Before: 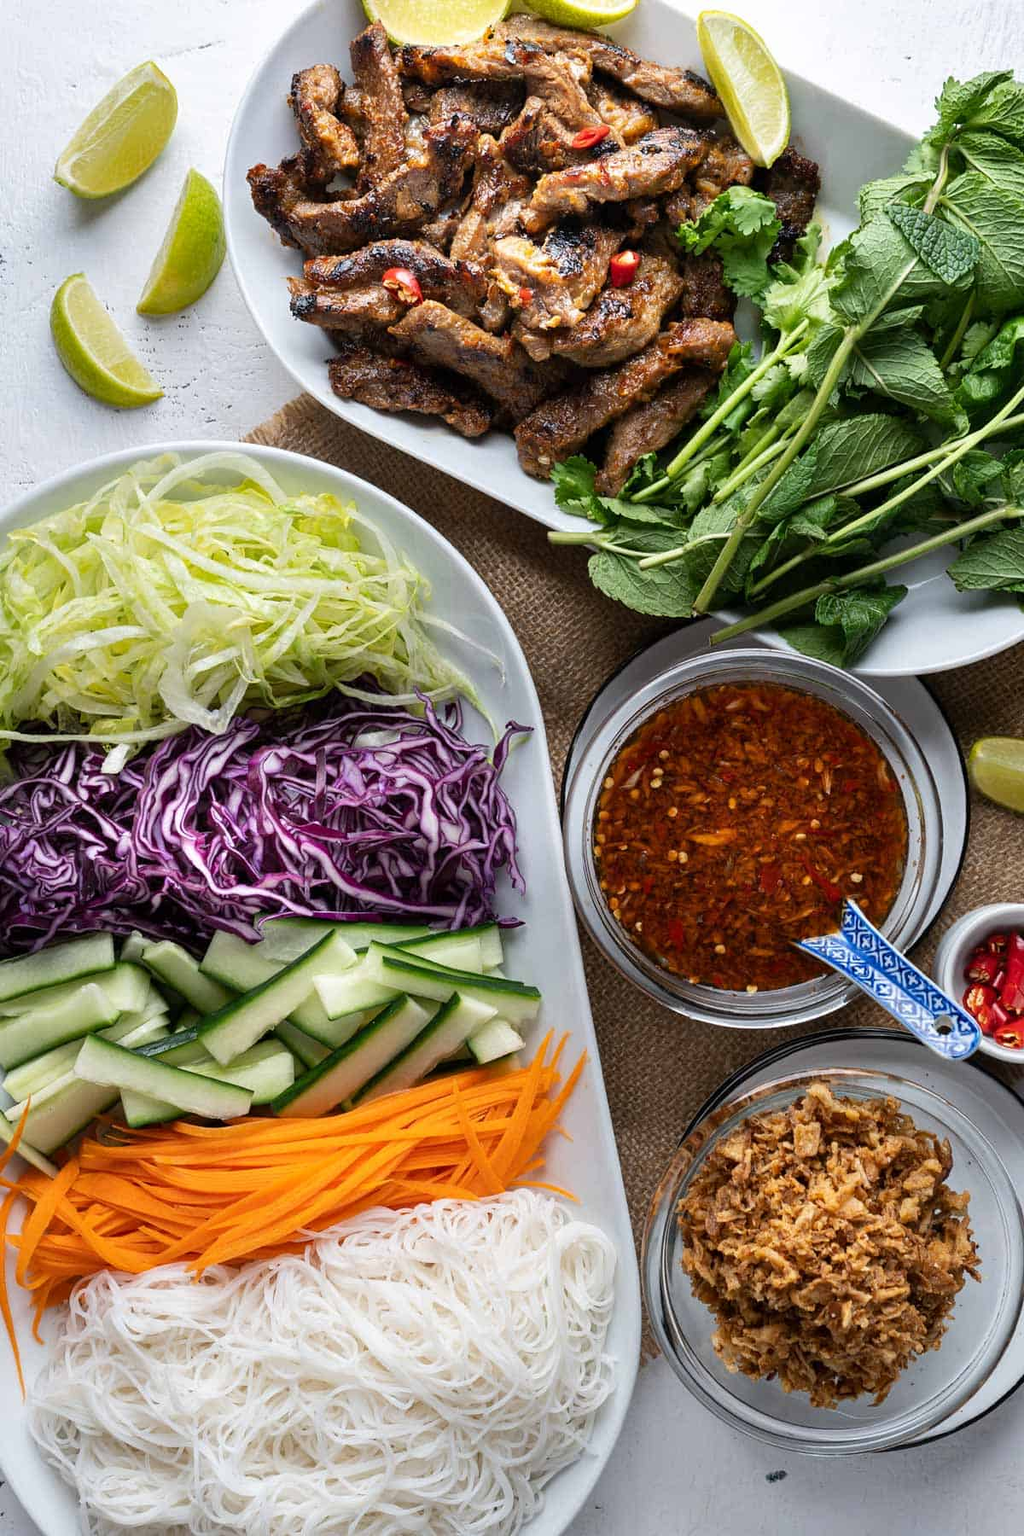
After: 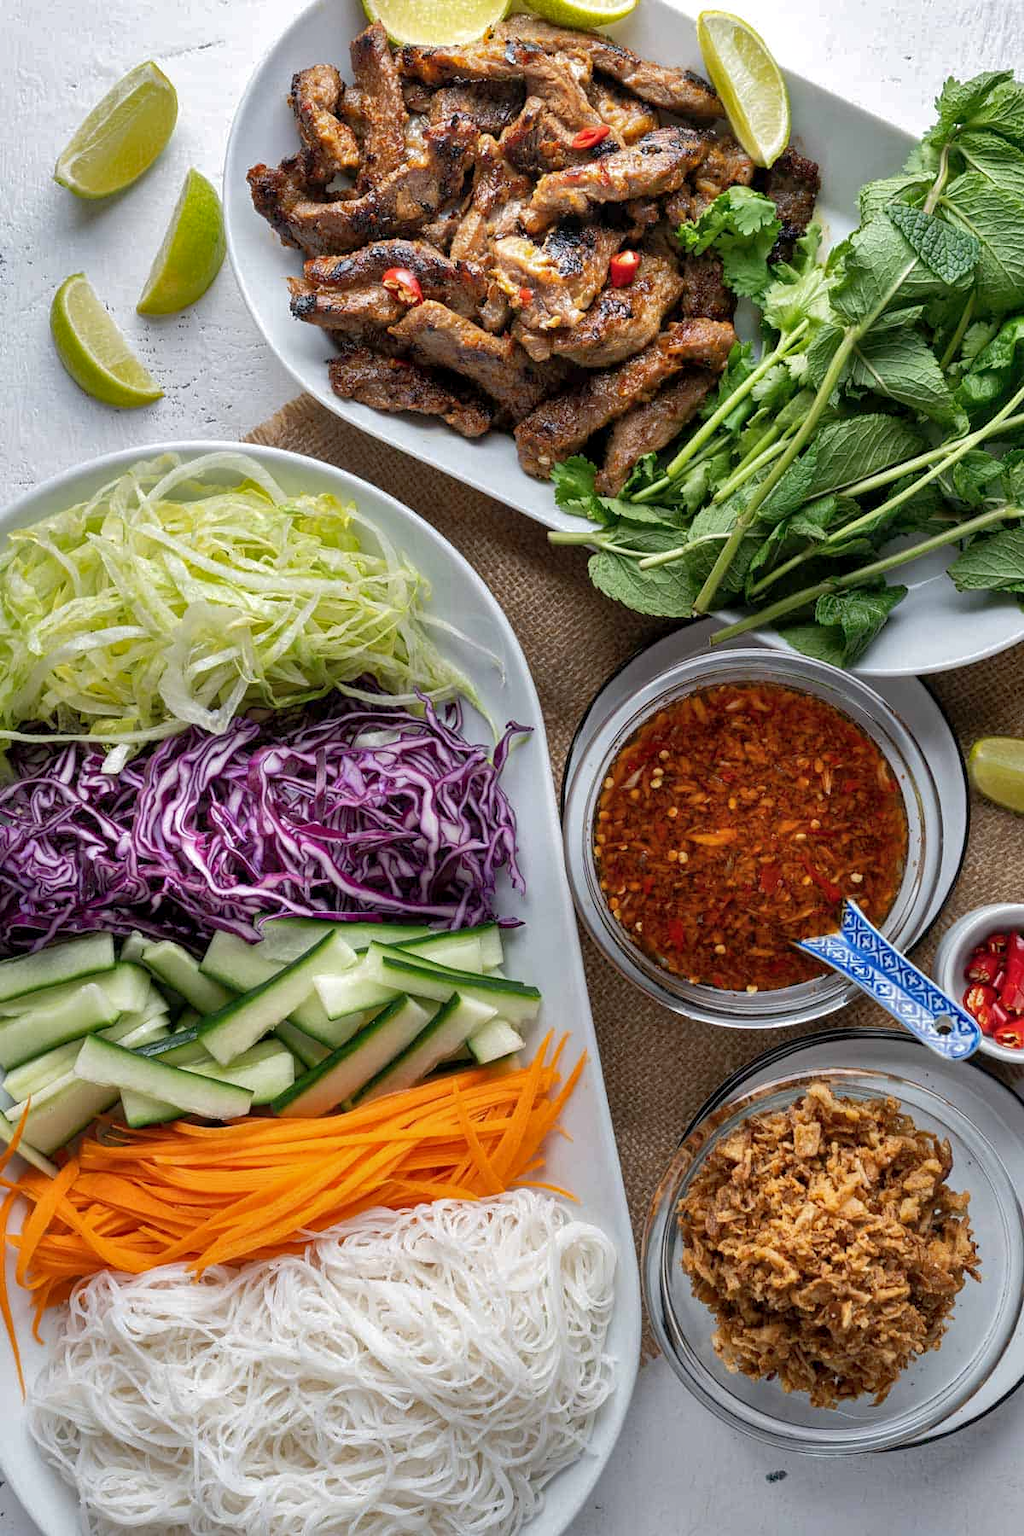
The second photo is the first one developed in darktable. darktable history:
shadows and highlights: highlights color adjustment 0.394%
local contrast: highlights 101%, shadows 100%, detail 119%, midtone range 0.2
